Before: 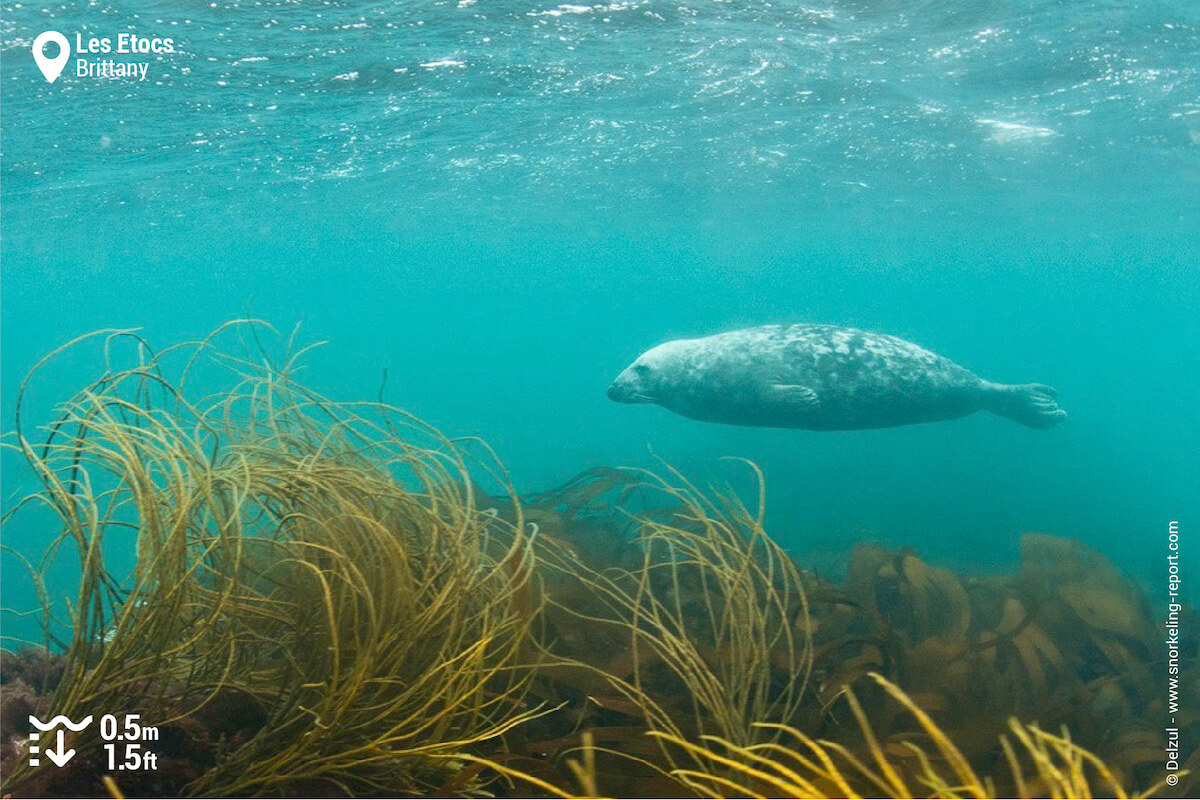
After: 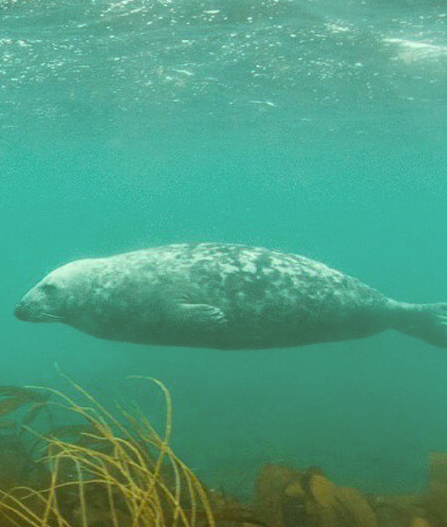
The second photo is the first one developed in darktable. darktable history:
color correction: highlights a* -6.3, highlights b* 9.58, shadows a* 10.53, shadows b* 23.47
shadows and highlights: radius 336.14, shadows 29.16, soften with gaussian
crop and rotate: left 49.466%, top 10.13%, right 13.282%, bottom 23.965%
